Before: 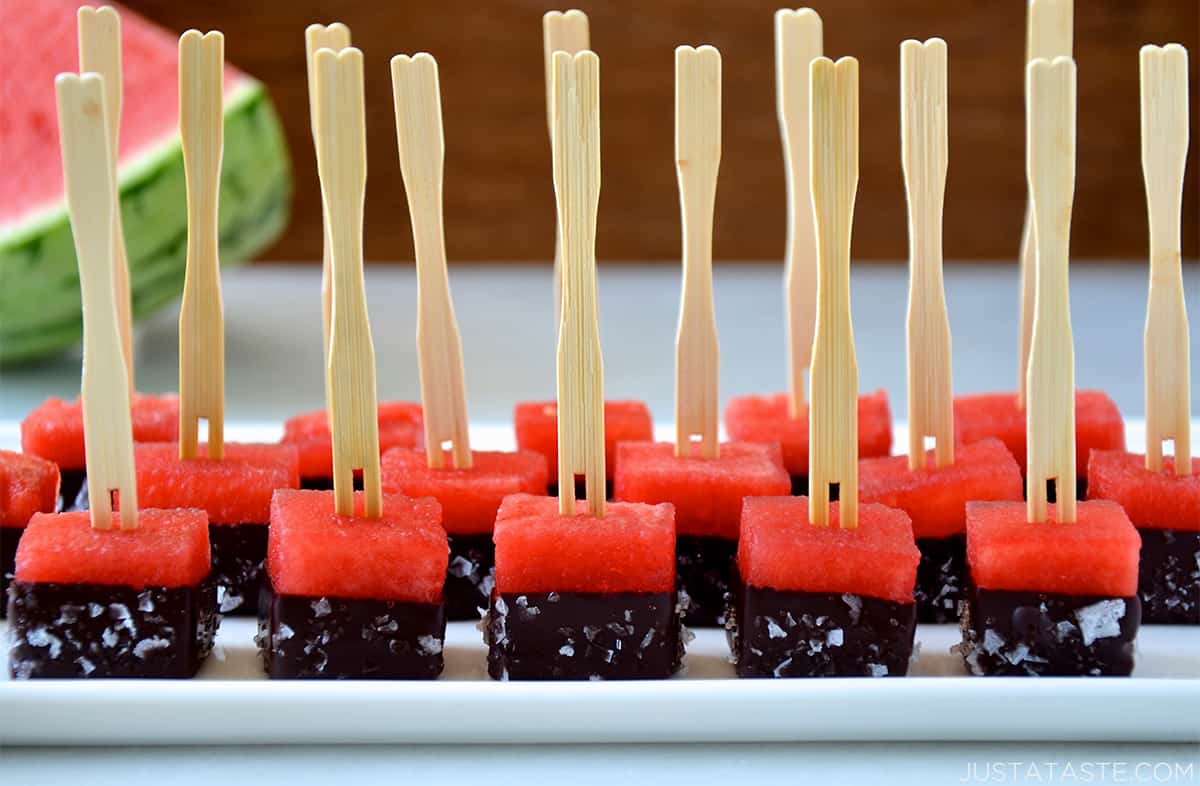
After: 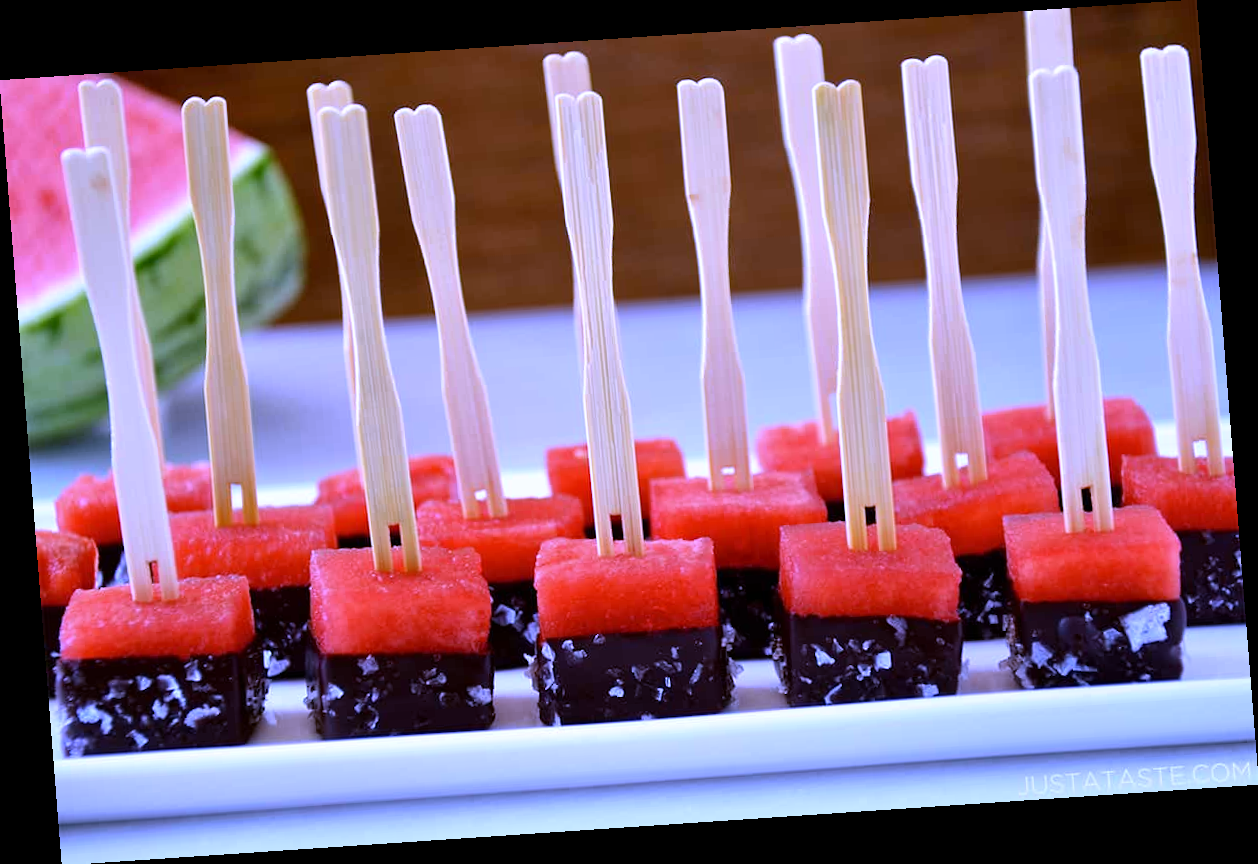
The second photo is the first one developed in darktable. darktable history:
rotate and perspective: rotation -4.2°, shear 0.006, automatic cropping off
white balance: red 0.98, blue 1.61
